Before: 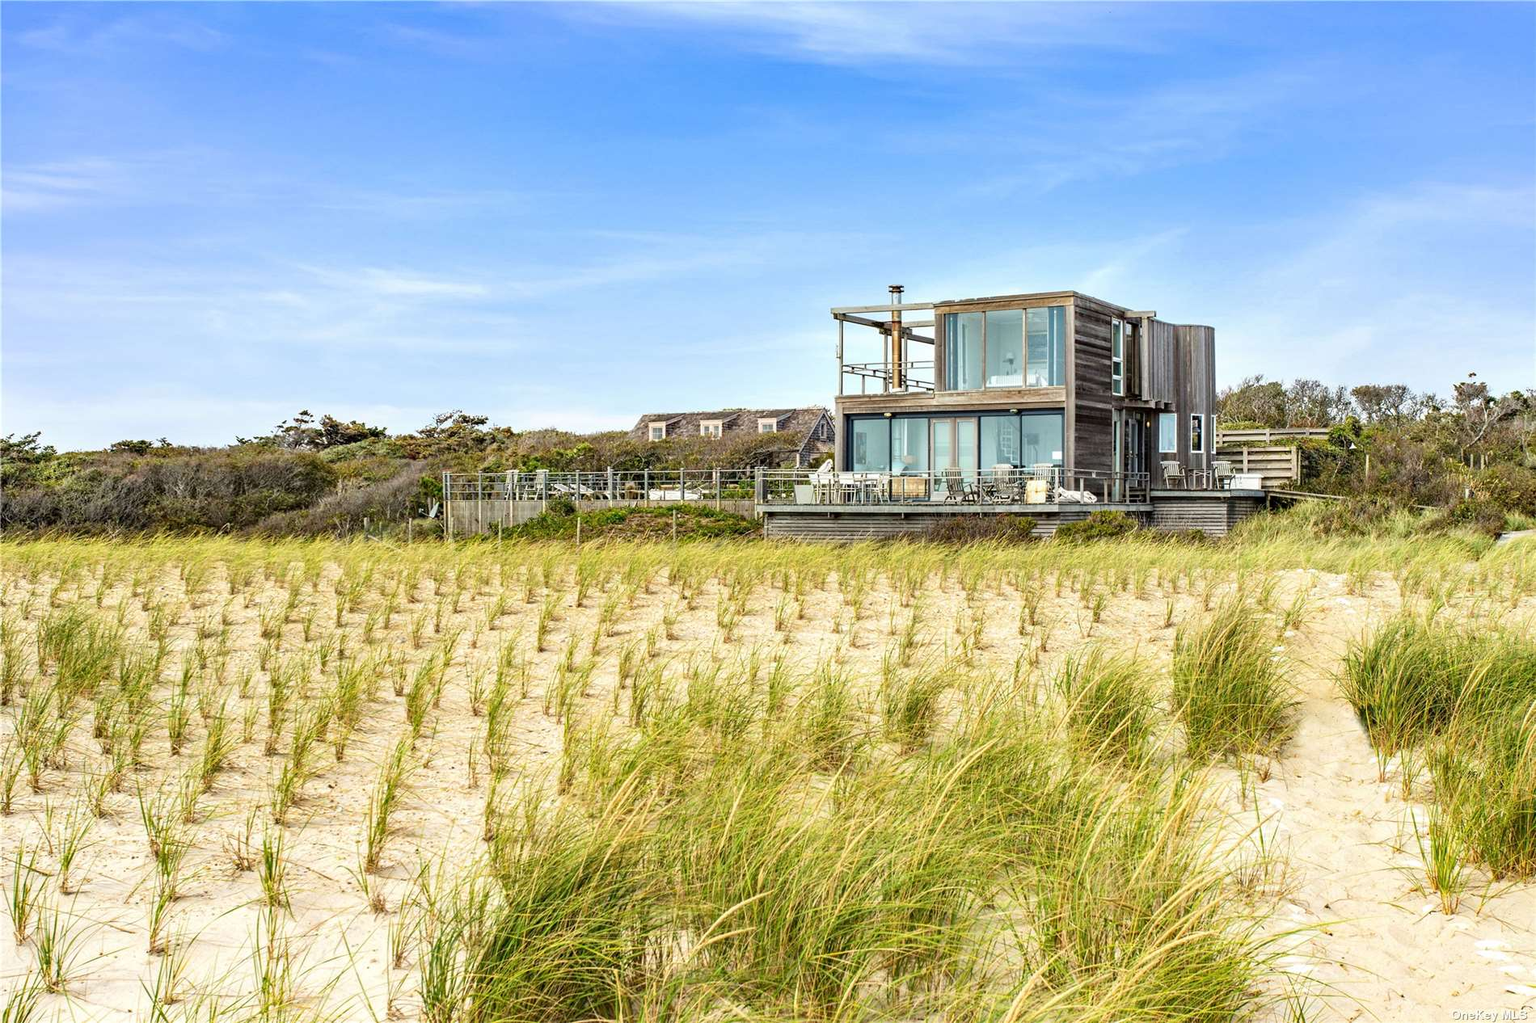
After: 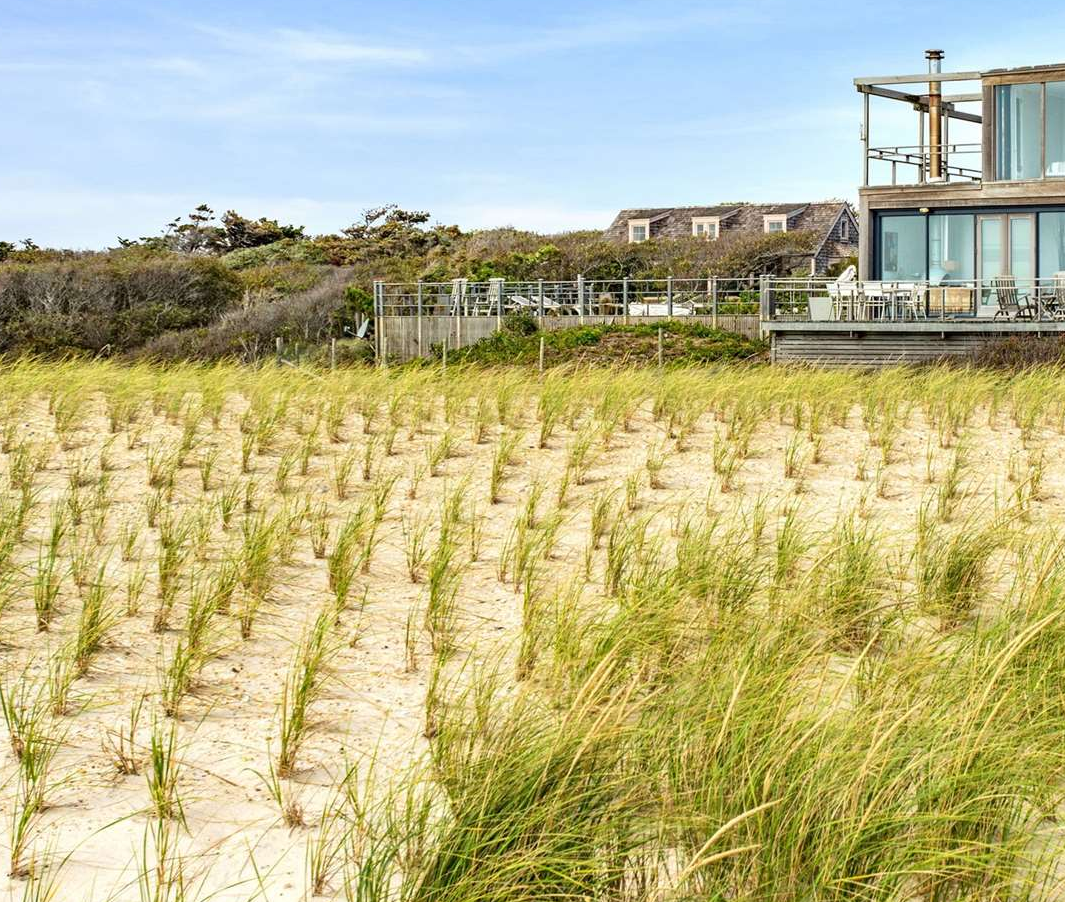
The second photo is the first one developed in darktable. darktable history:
crop: left 9.168%, top 23.977%, right 34.769%, bottom 4.757%
